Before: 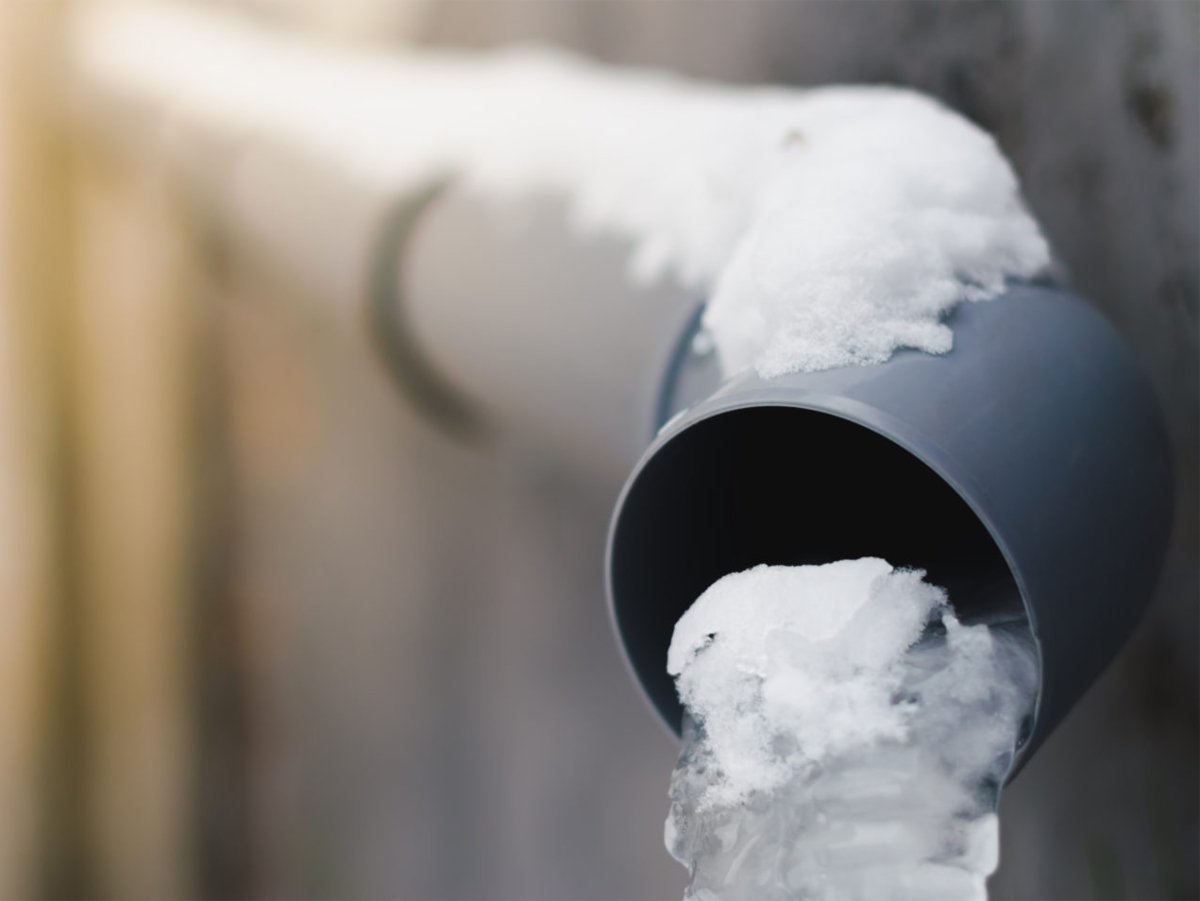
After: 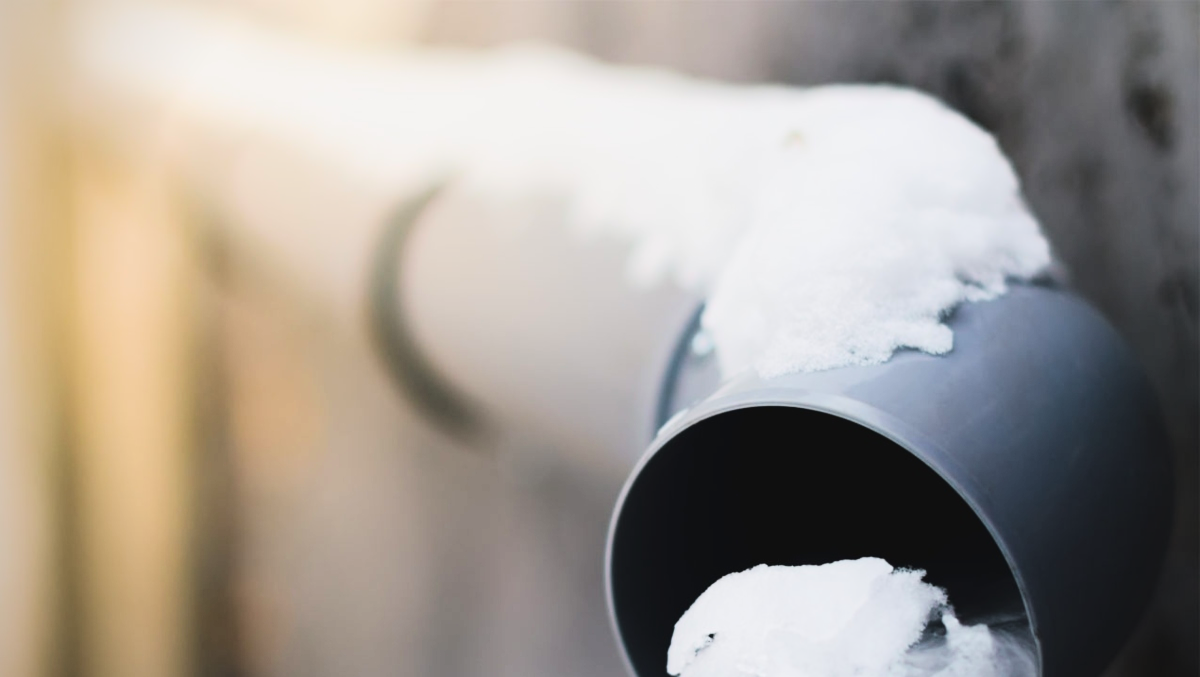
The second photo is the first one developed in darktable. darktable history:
vignetting: fall-off radius 61.07%
tone curve: curves: ch0 [(0, 0.036) (0.037, 0.042) (0.184, 0.146) (0.438, 0.521) (0.54, 0.668) (0.698, 0.835) (0.856, 0.92) (1, 0.98)]; ch1 [(0, 0) (0.393, 0.415) (0.447, 0.448) (0.482, 0.459) (0.509, 0.496) (0.527, 0.525) (0.571, 0.602) (0.619, 0.671) (0.715, 0.729) (1, 1)]; ch2 [(0, 0) (0.369, 0.388) (0.449, 0.454) (0.499, 0.5) (0.521, 0.517) (0.53, 0.544) (0.561, 0.607) (0.674, 0.735) (1, 1)], color space Lab, linked channels, preserve colors none
crop: bottom 24.818%
